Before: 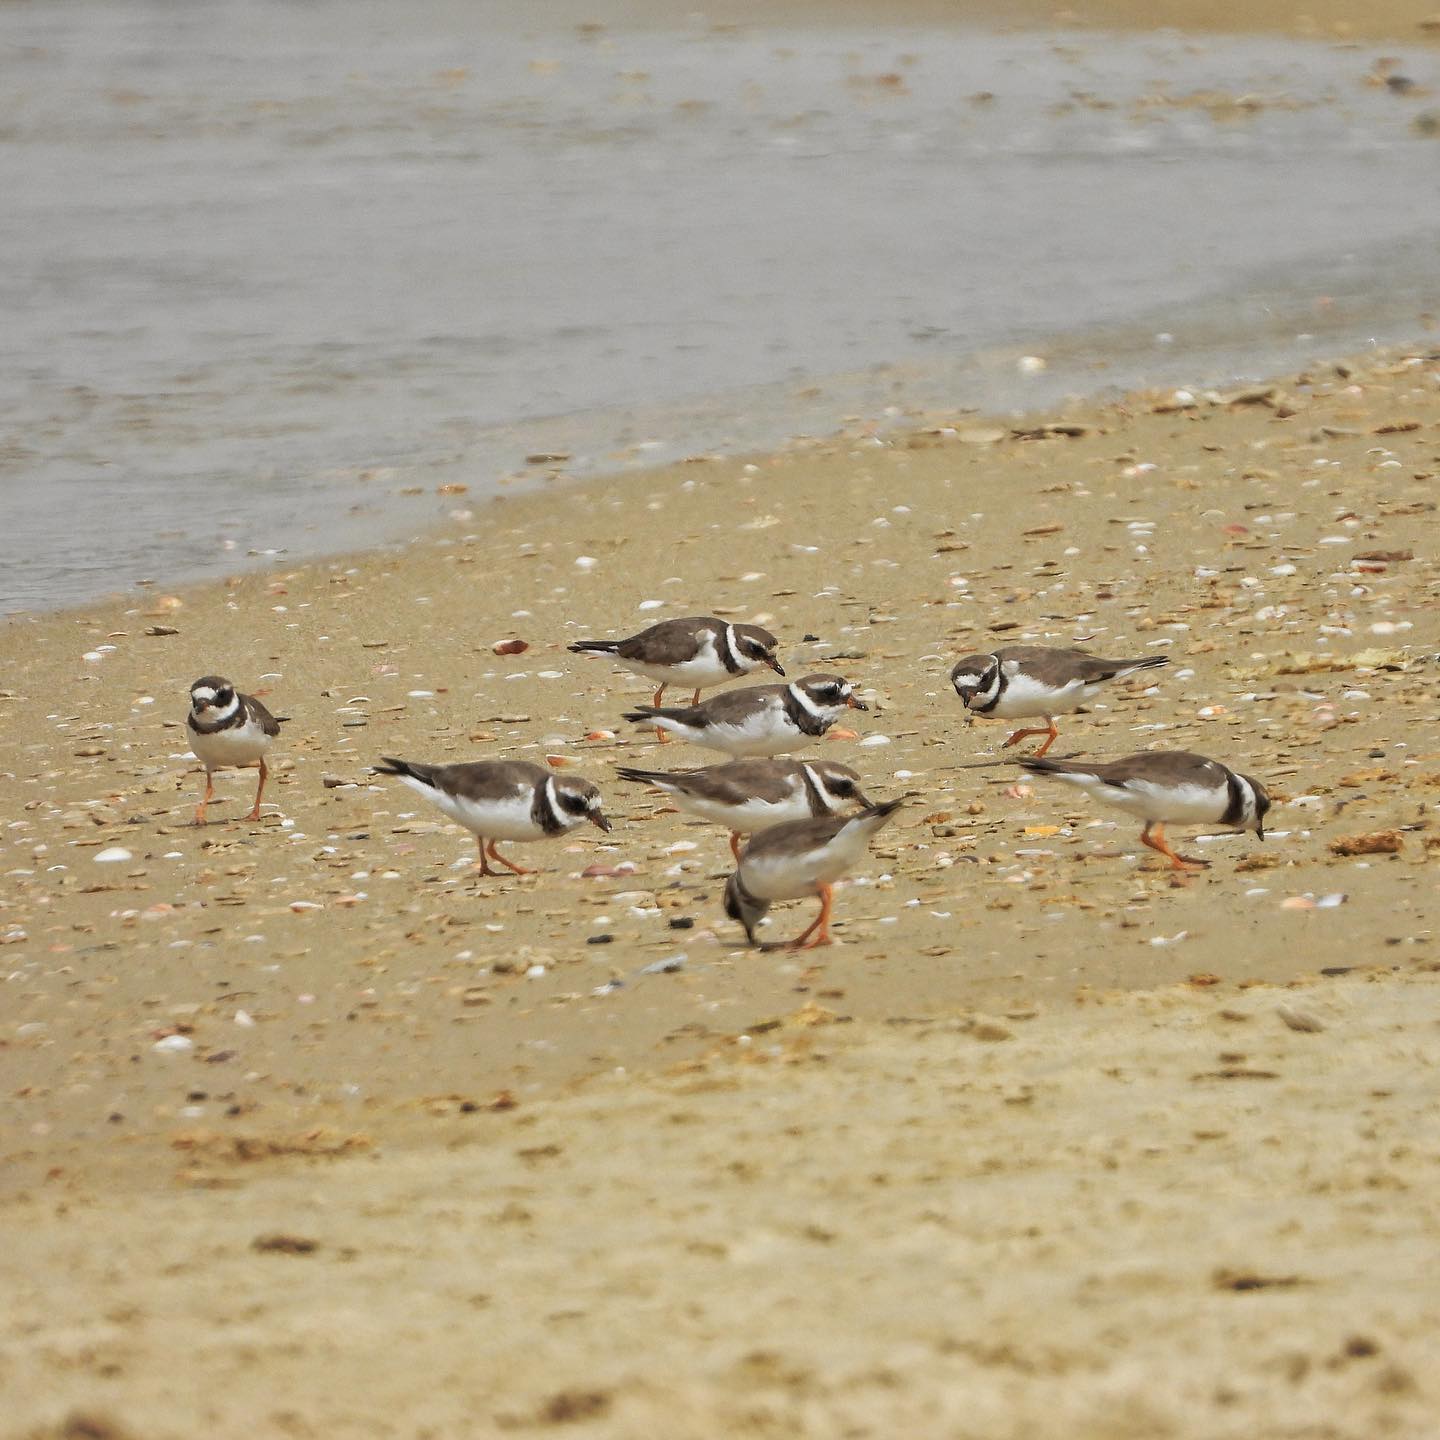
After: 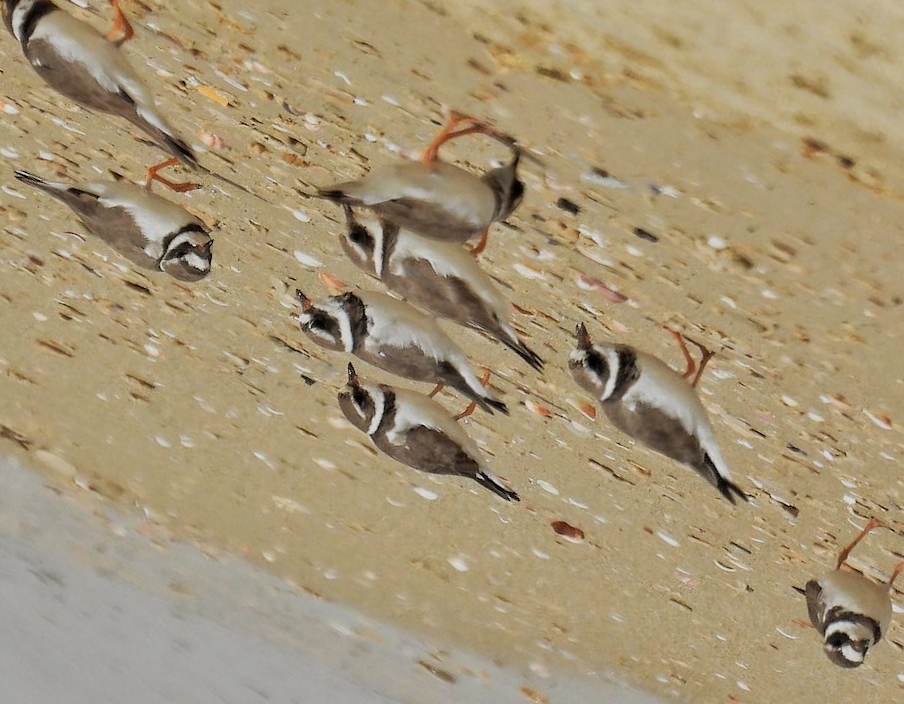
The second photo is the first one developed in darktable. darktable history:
crop and rotate: angle 148.12°, left 9.096%, top 15.683%, right 4.368%, bottom 16.905%
filmic rgb: middle gray luminance 18.24%, black relative exposure -11.1 EV, white relative exposure 3.7 EV, target black luminance 0%, hardness 5.87, latitude 57.16%, contrast 0.964, shadows ↔ highlights balance 49.38%, iterations of high-quality reconstruction 0
